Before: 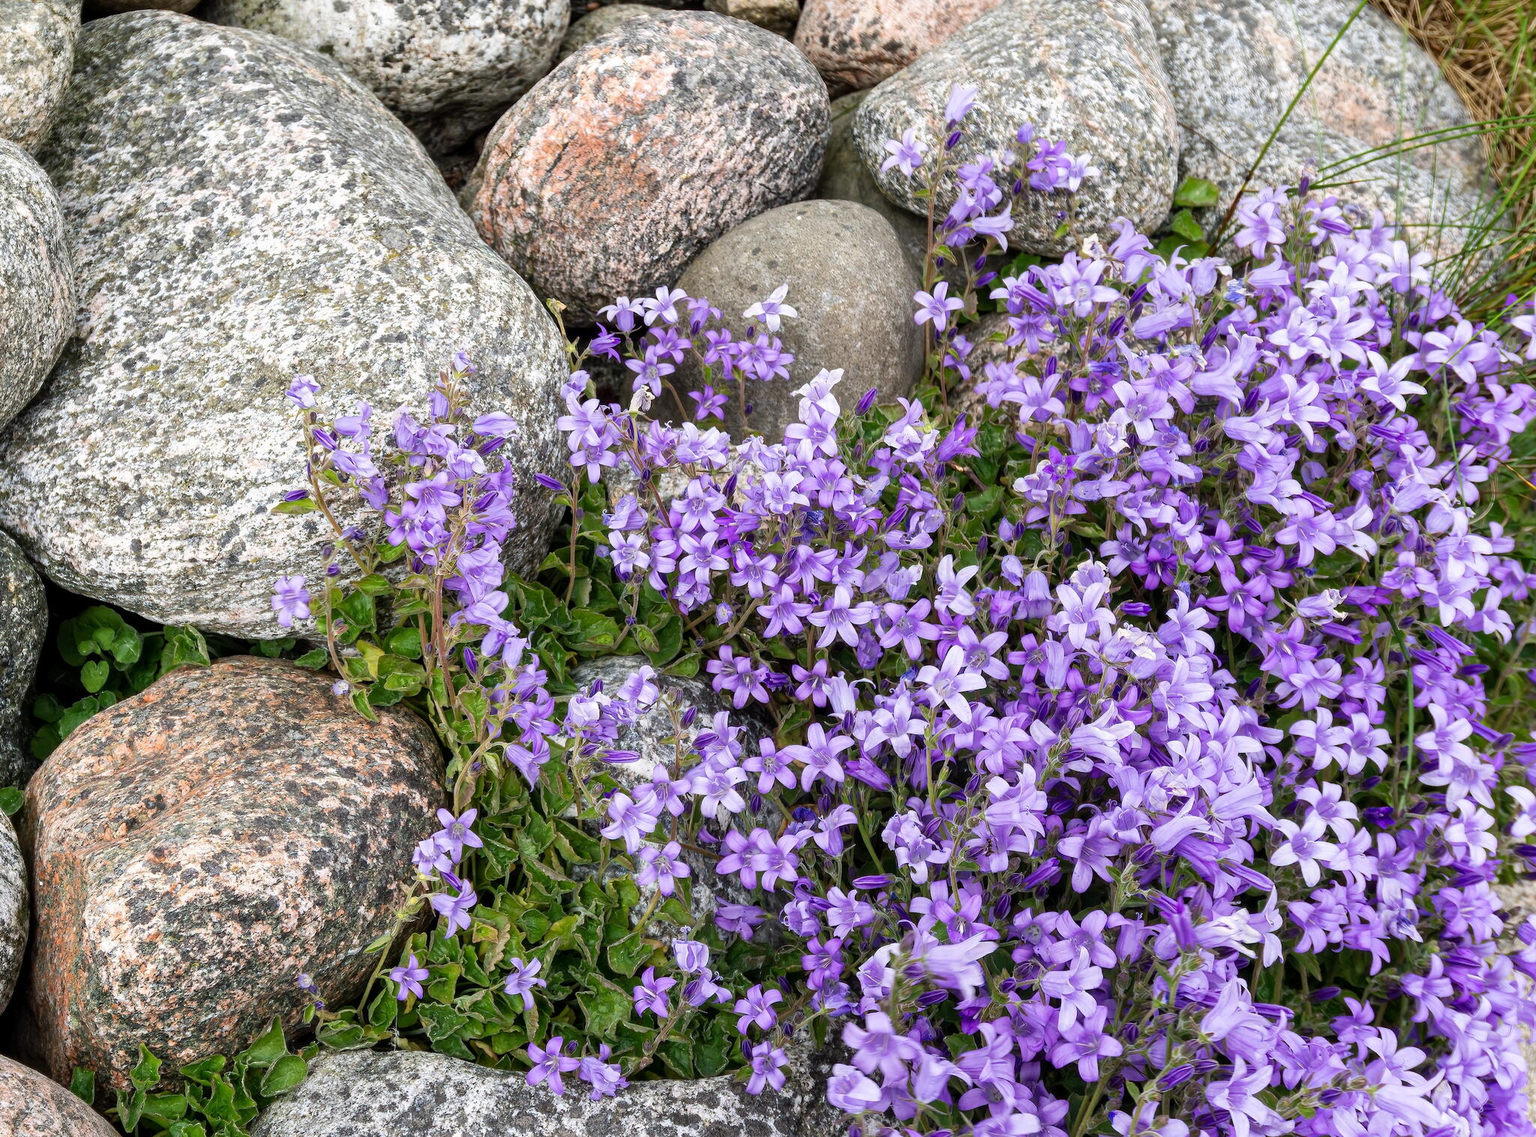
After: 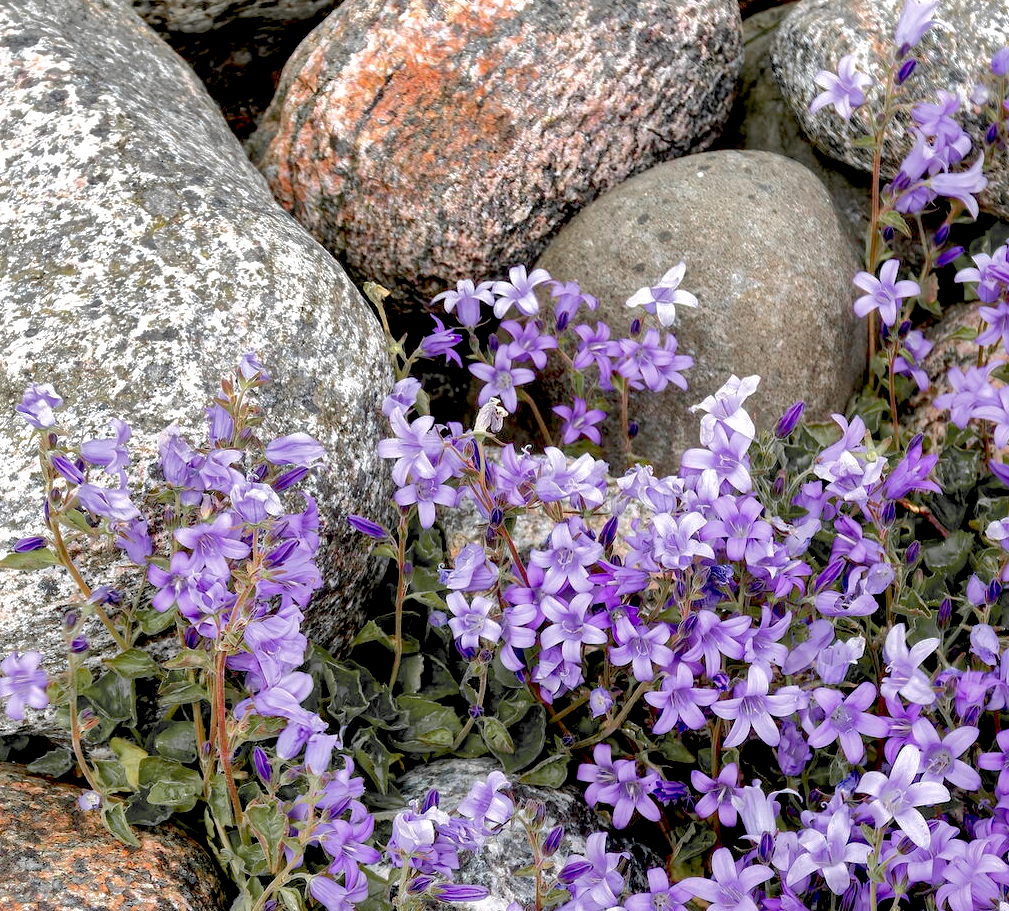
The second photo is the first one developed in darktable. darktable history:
exposure: black level correction 0.025, exposure 0.182 EV, compensate highlight preservation false
color zones: curves: ch1 [(0, 0.679) (0.143, 0.647) (0.286, 0.261) (0.378, -0.011) (0.571, 0.396) (0.714, 0.399) (0.857, 0.406) (1, 0.679)]
shadows and highlights: shadows 40, highlights -60
crop: left 17.835%, top 7.675%, right 32.881%, bottom 32.213%
